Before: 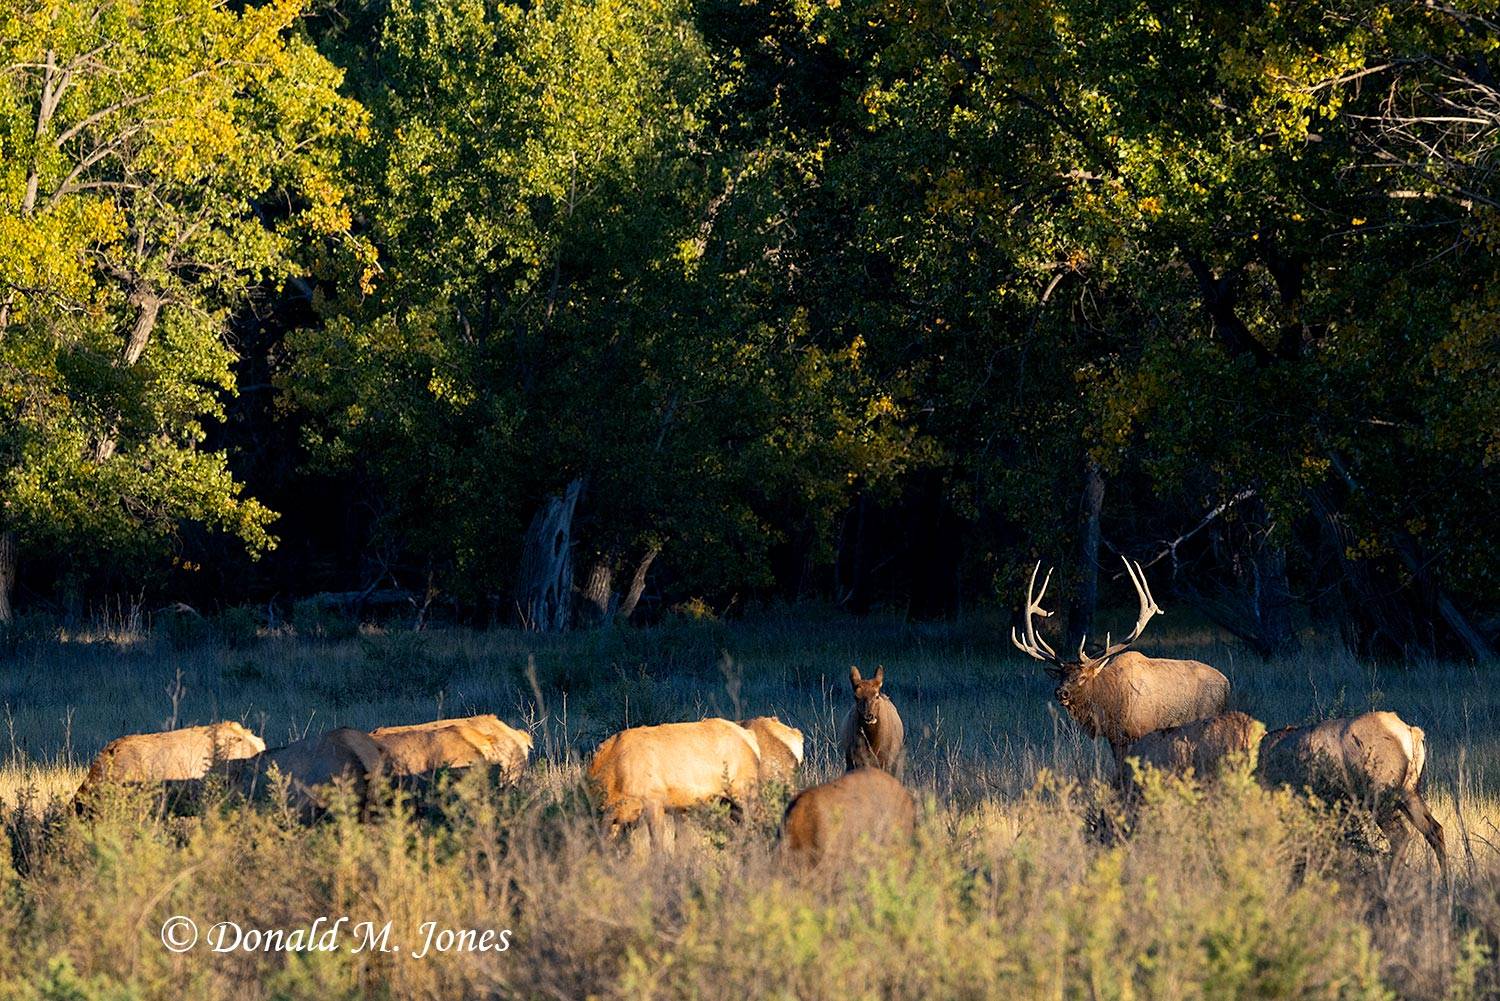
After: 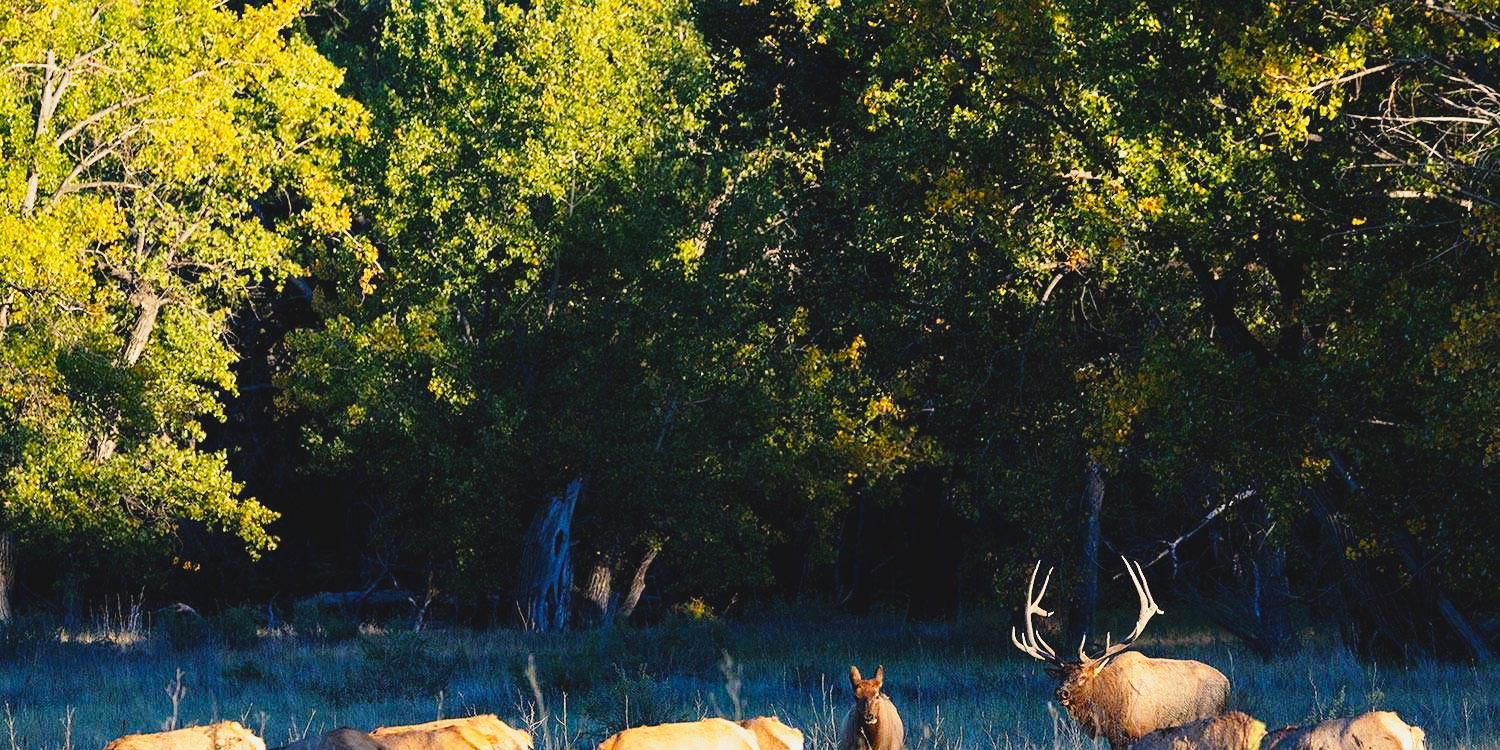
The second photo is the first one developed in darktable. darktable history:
crop: bottom 24.989%
base curve: curves: ch0 [(0, 0) (0.028, 0.03) (0.121, 0.232) (0.46, 0.748) (0.859, 0.968) (1, 1)], preserve colors none
contrast brightness saturation: contrast -0.101, brightness 0.044, saturation 0.084
